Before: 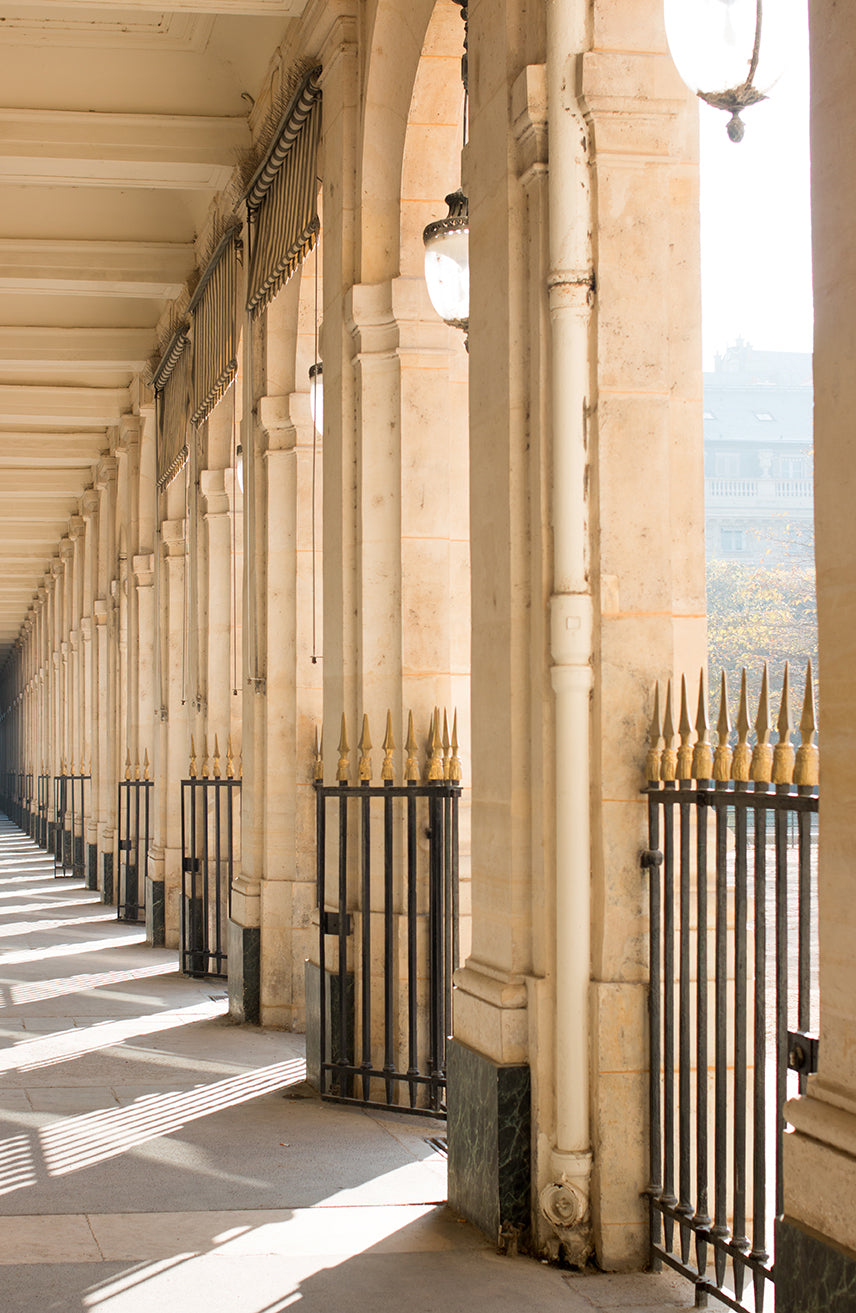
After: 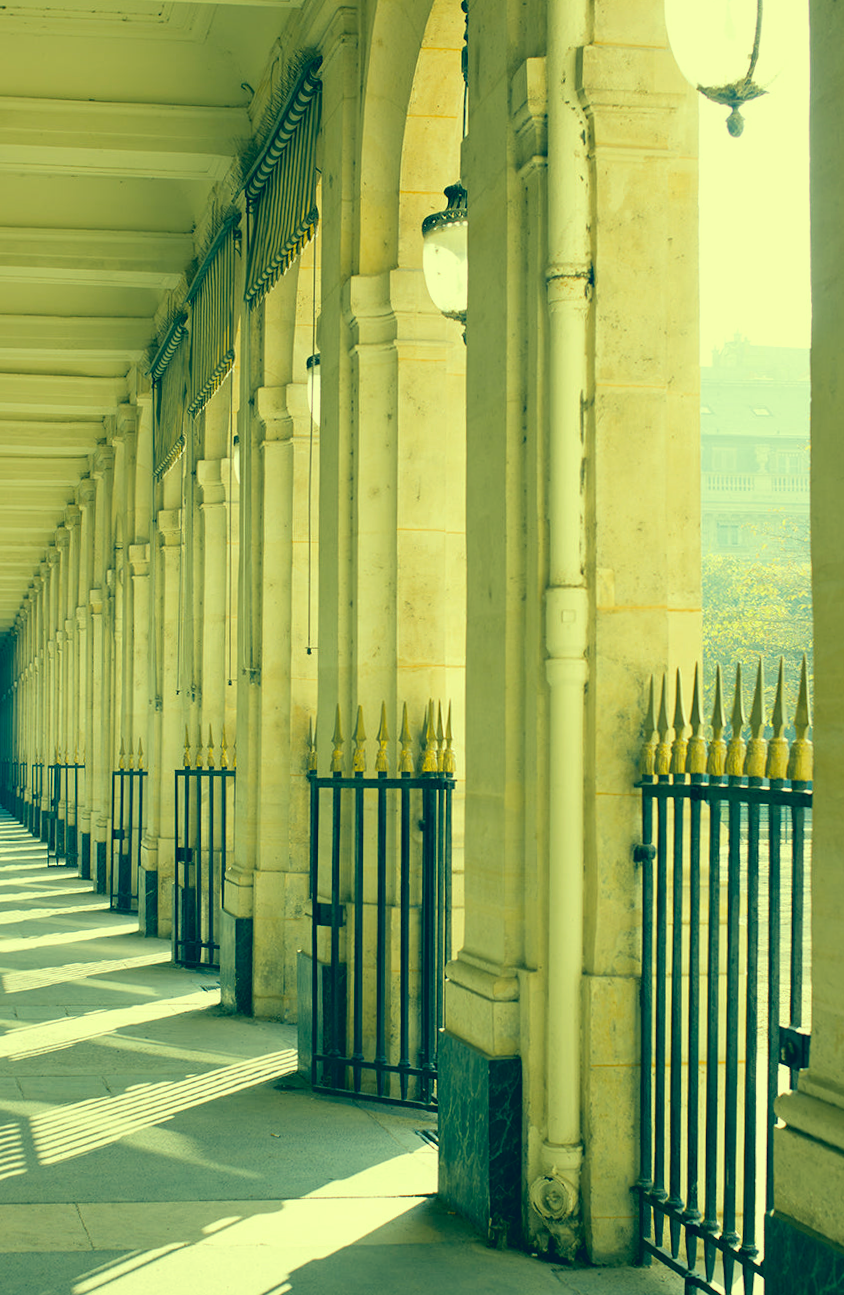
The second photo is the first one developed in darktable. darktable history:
crop and rotate: angle -0.5°
color correction: highlights a* -15.58, highlights b* 40, shadows a* -40, shadows b* -26.18
